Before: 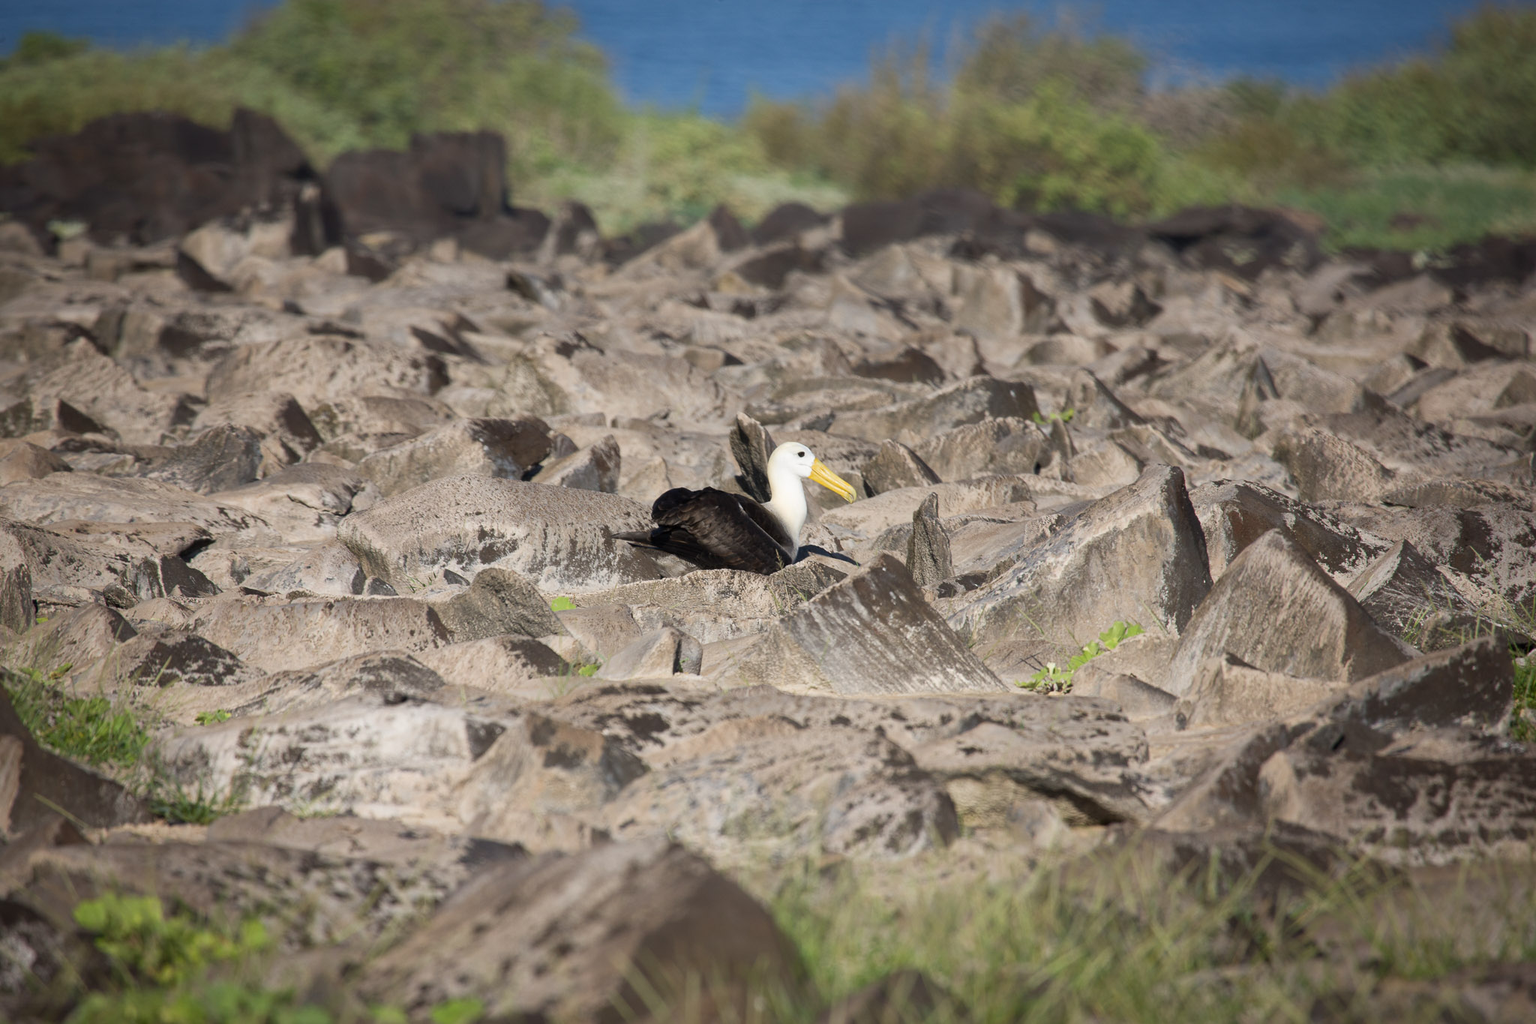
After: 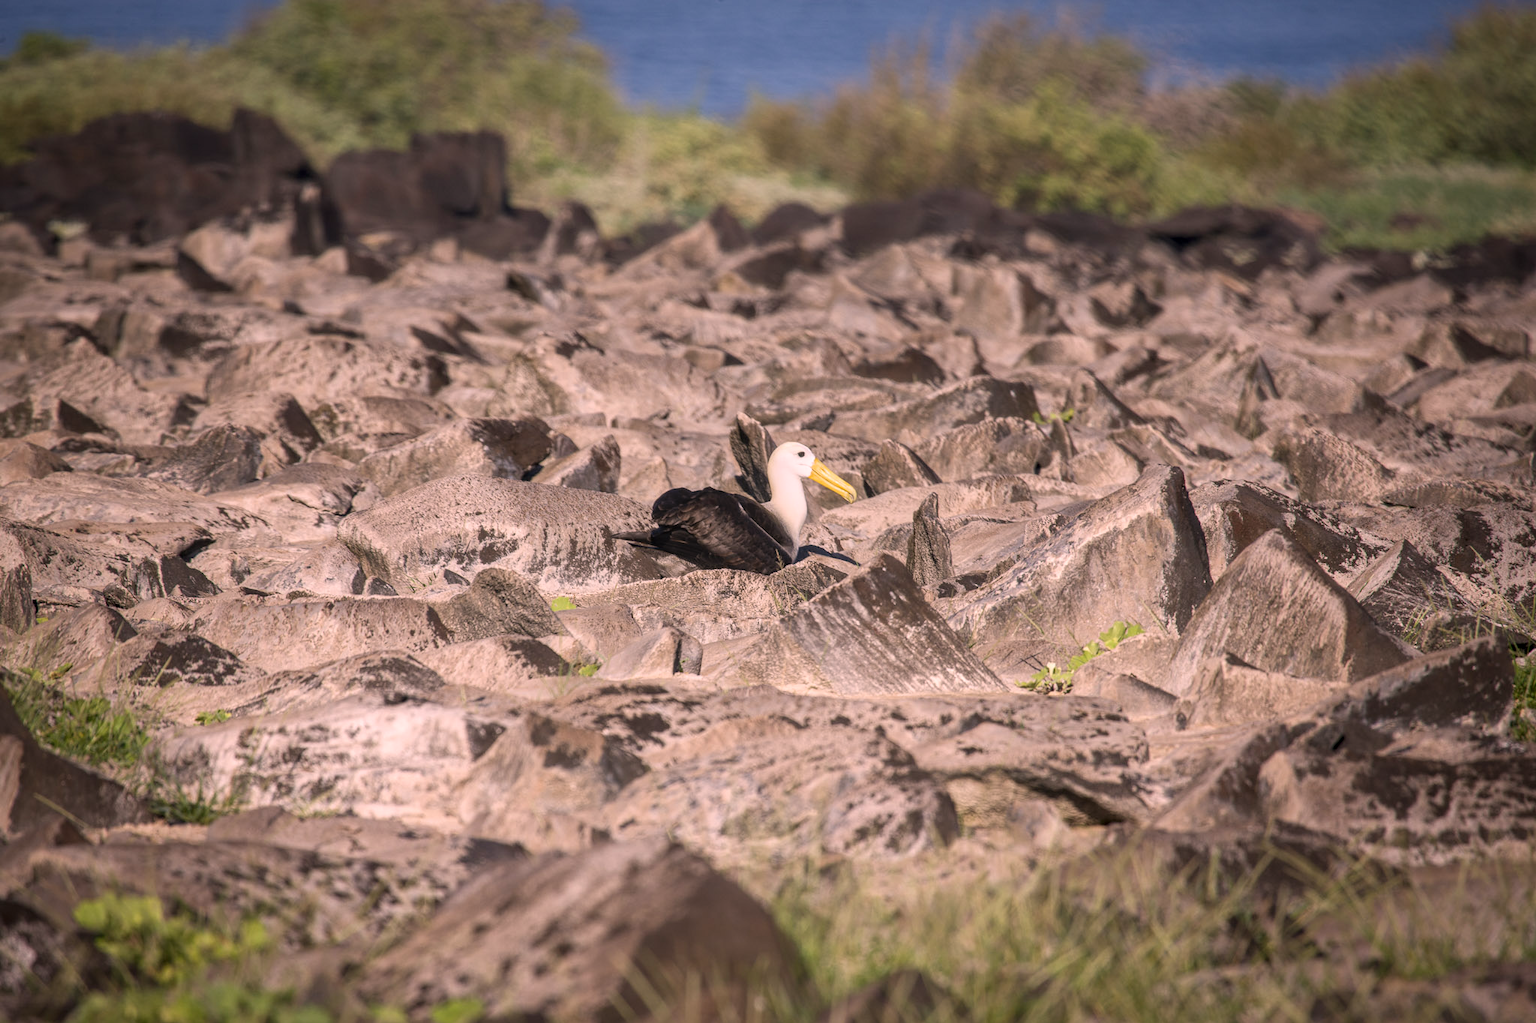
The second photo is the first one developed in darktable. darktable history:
shadows and highlights: shadows -0.209, highlights 38.94, highlights color adjustment 0.233%
color correction: highlights a* 14.7, highlights b* 4.81
local contrast: highlights 4%, shadows 1%, detail 133%
